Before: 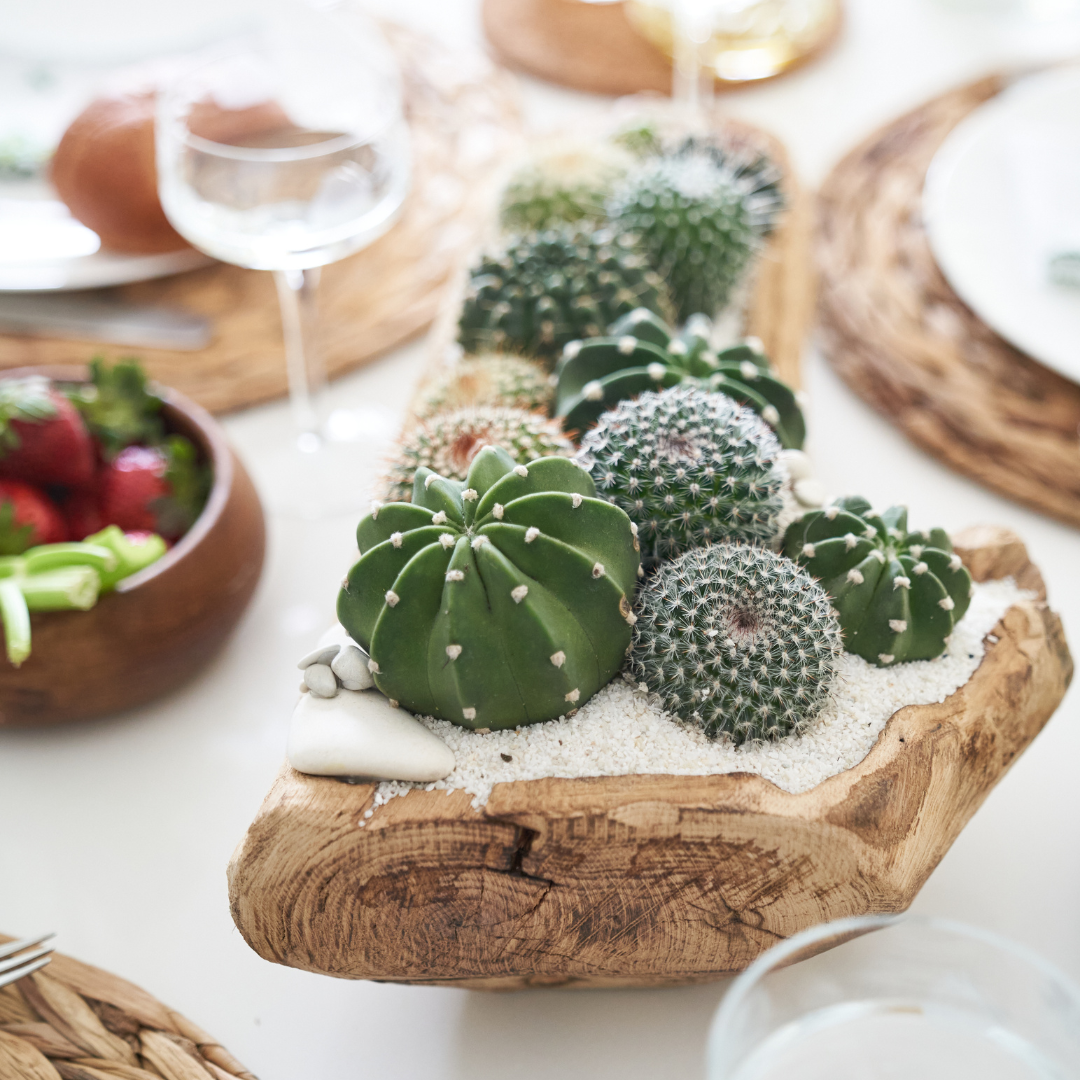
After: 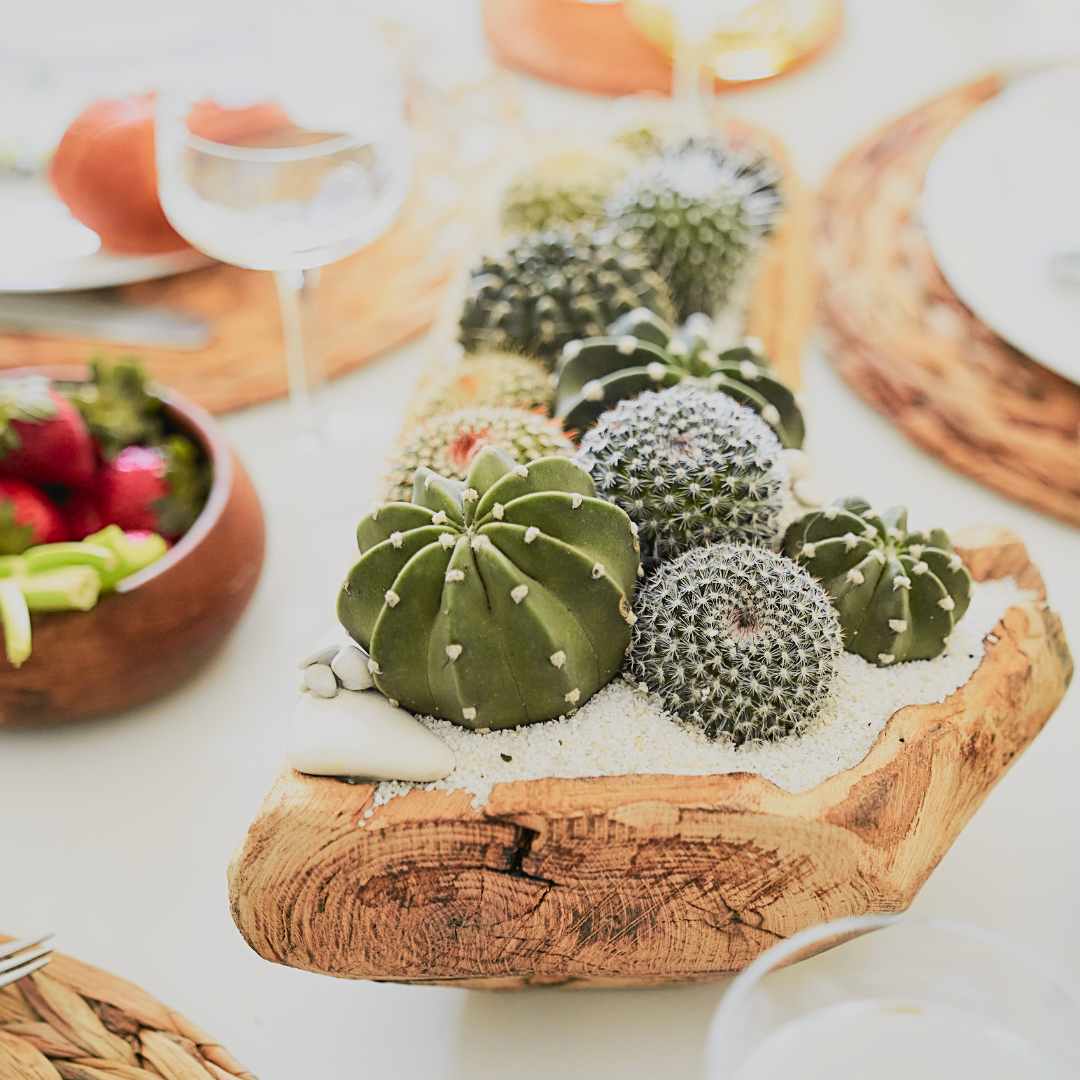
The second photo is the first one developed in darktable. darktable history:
tone curve: curves: ch0 [(0, 0.017) (0.239, 0.277) (0.508, 0.593) (0.826, 0.855) (1, 0.945)]; ch1 [(0, 0) (0.401, 0.42) (0.442, 0.47) (0.492, 0.498) (0.511, 0.504) (0.555, 0.586) (0.681, 0.739) (1, 1)]; ch2 [(0, 0) (0.411, 0.433) (0.5, 0.504) (0.545, 0.574) (1, 1)], color space Lab, independent channels, preserve colors none
sharpen: on, module defaults
filmic rgb: black relative exposure -7.65 EV, white relative exposure 4.56 EV, hardness 3.61, color science v6 (2022)
